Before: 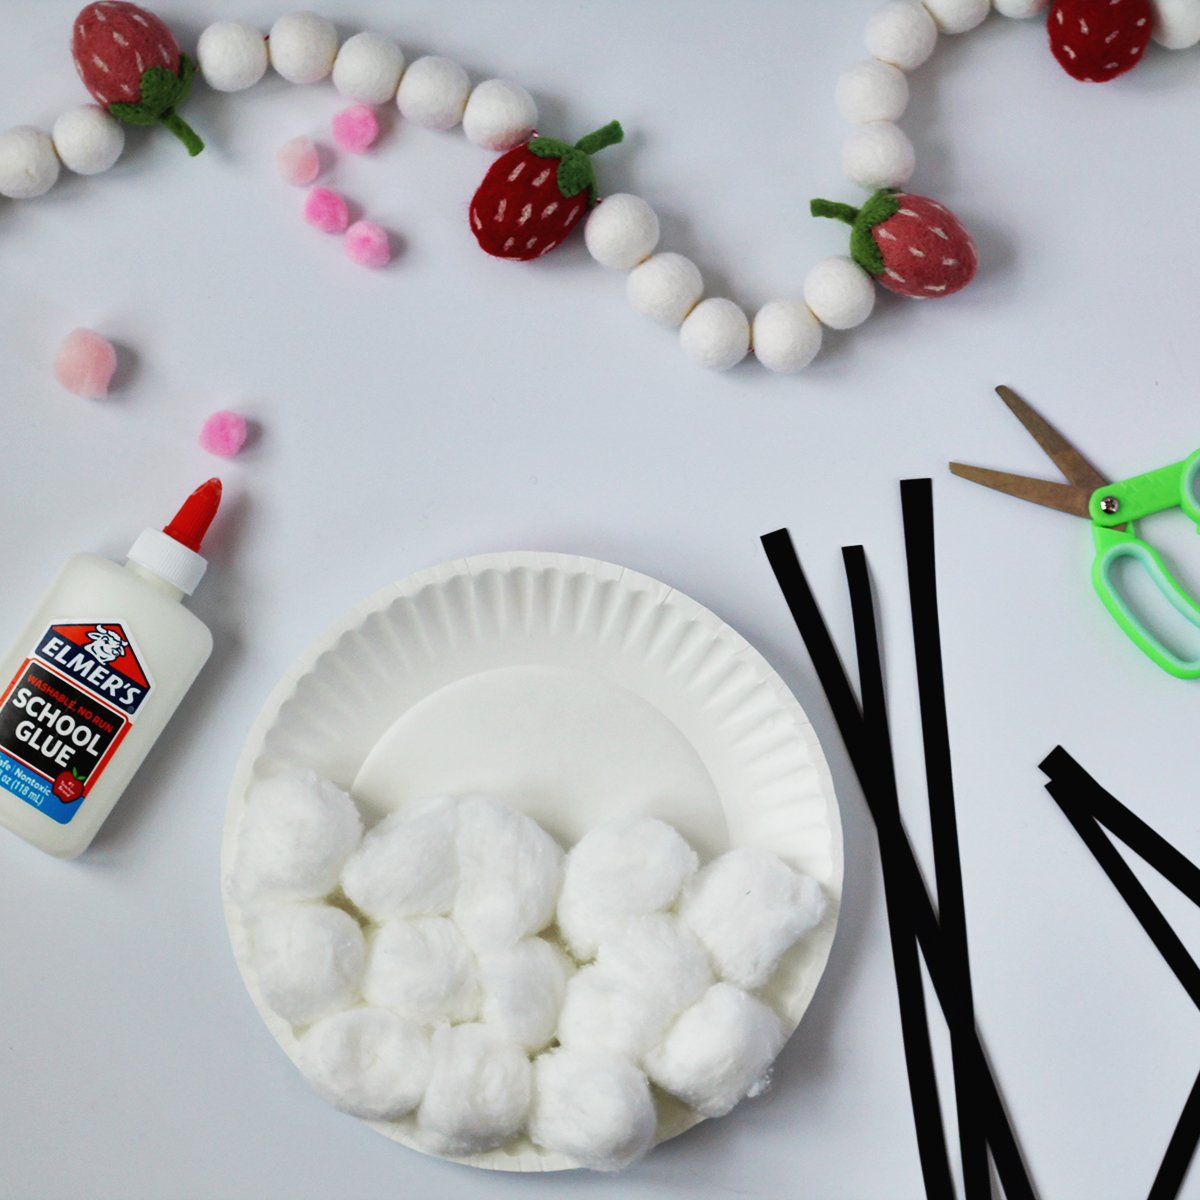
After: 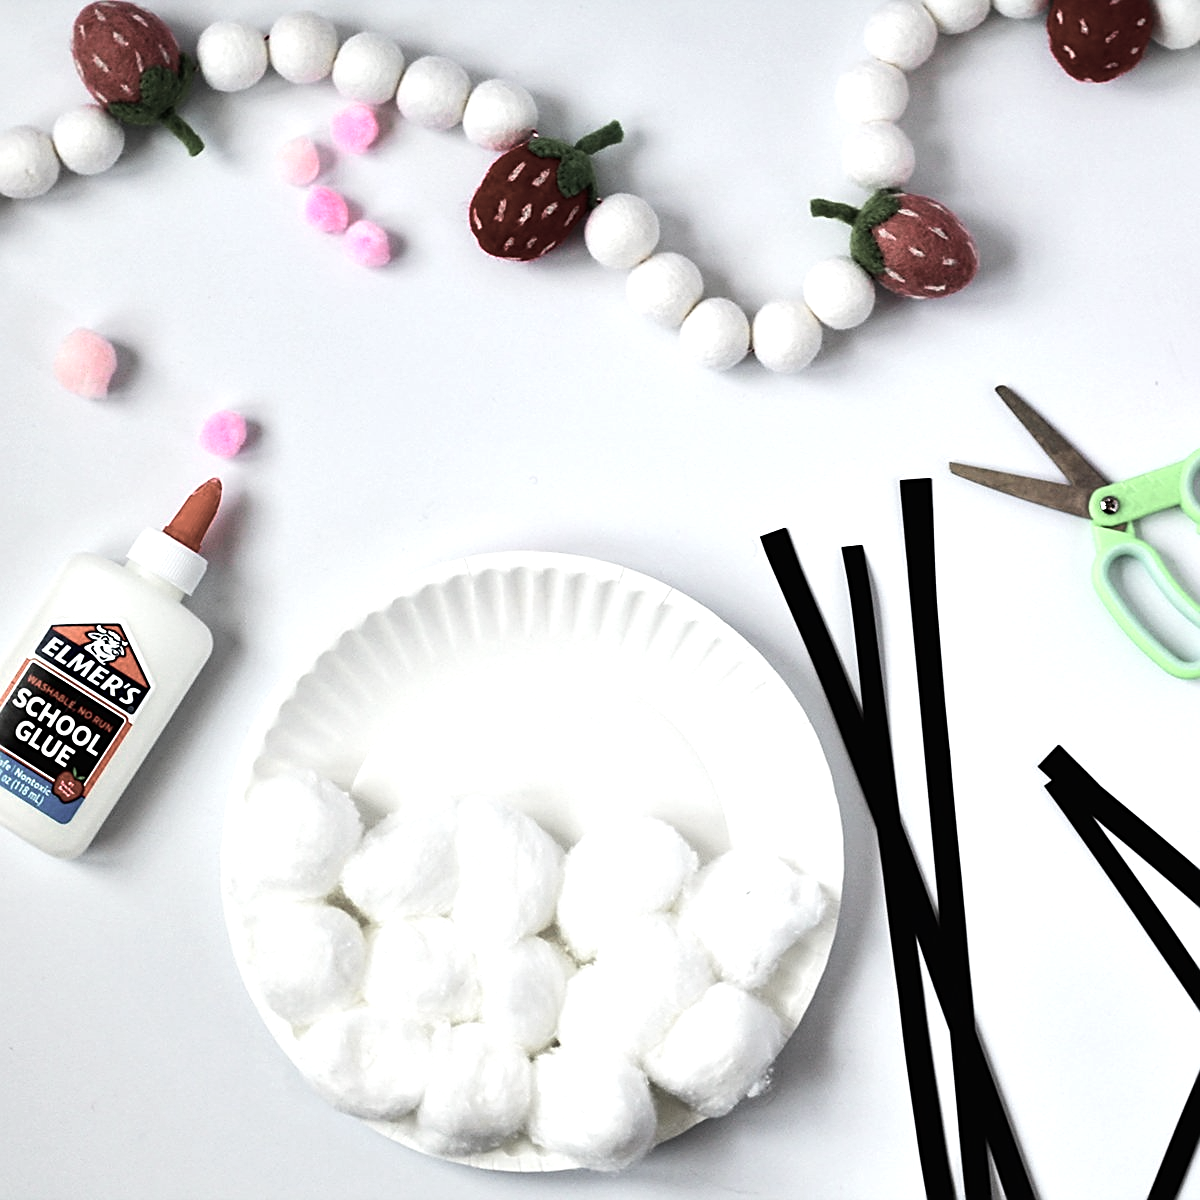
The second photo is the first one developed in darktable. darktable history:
color zones: curves: ch0 [(0, 0.6) (0.129, 0.585) (0.193, 0.596) (0.429, 0.5) (0.571, 0.5) (0.714, 0.5) (0.857, 0.5) (1, 0.6)]; ch1 [(0, 0.453) (0.112, 0.245) (0.213, 0.252) (0.429, 0.233) (0.571, 0.231) (0.683, 0.242) (0.857, 0.296) (1, 0.453)]
tone equalizer: -8 EV -0.75 EV, -7 EV -0.7 EV, -6 EV -0.6 EV, -5 EV -0.4 EV, -3 EV 0.4 EV, -2 EV 0.6 EV, -1 EV 0.7 EV, +0 EV 0.75 EV, edges refinement/feathering 500, mask exposure compensation -1.57 EV, preserve details no
sharpen: on, module defaults
